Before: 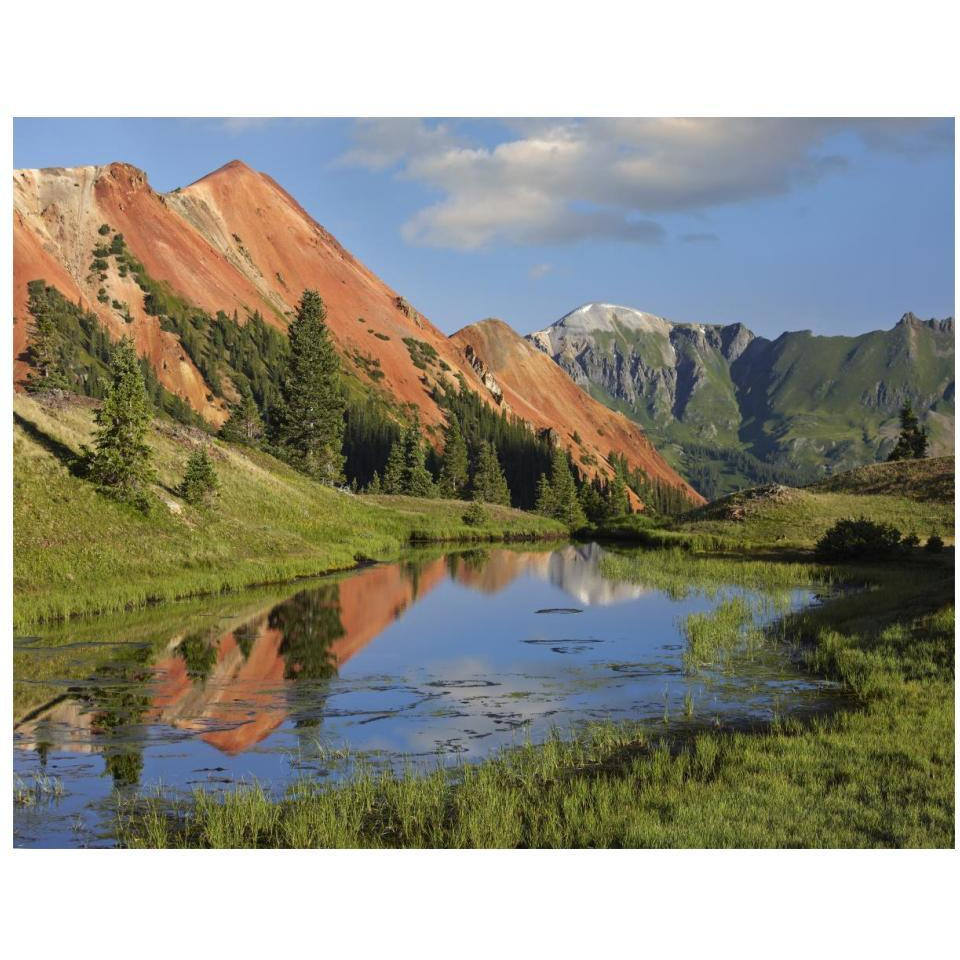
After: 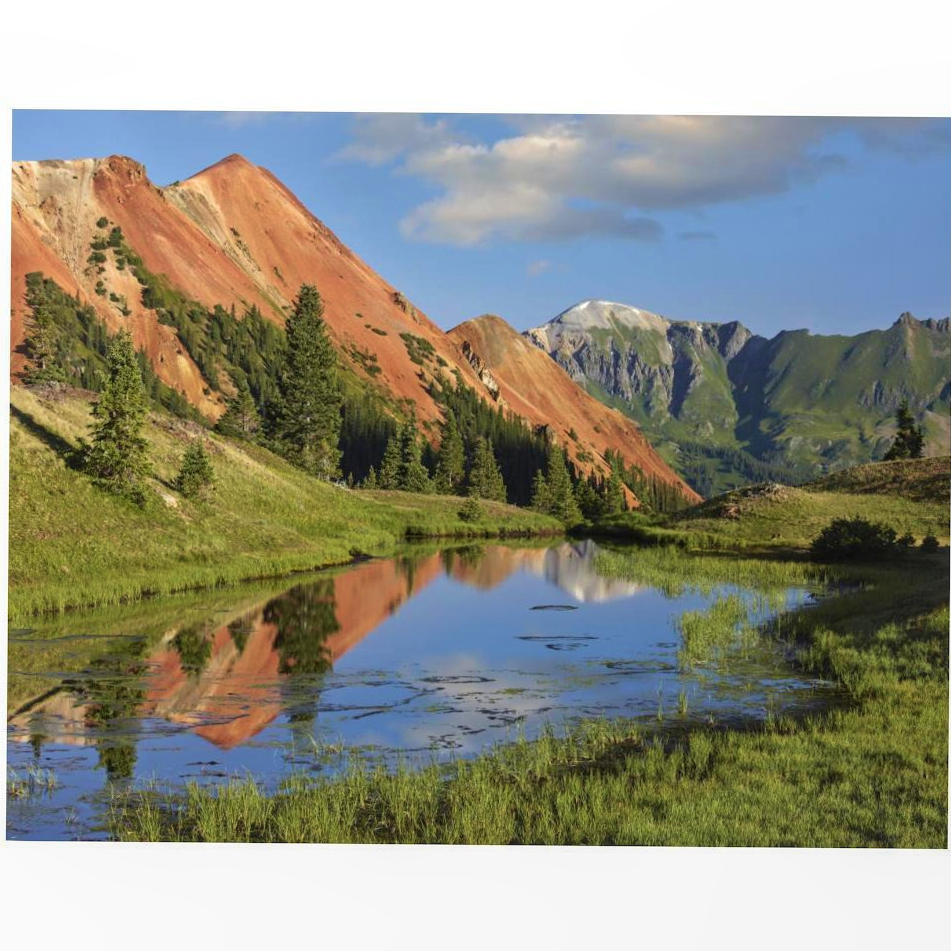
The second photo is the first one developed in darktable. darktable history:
velvia: on, module defaults
local contrast: detail 110%
crop and rotate: angle -0.5°
